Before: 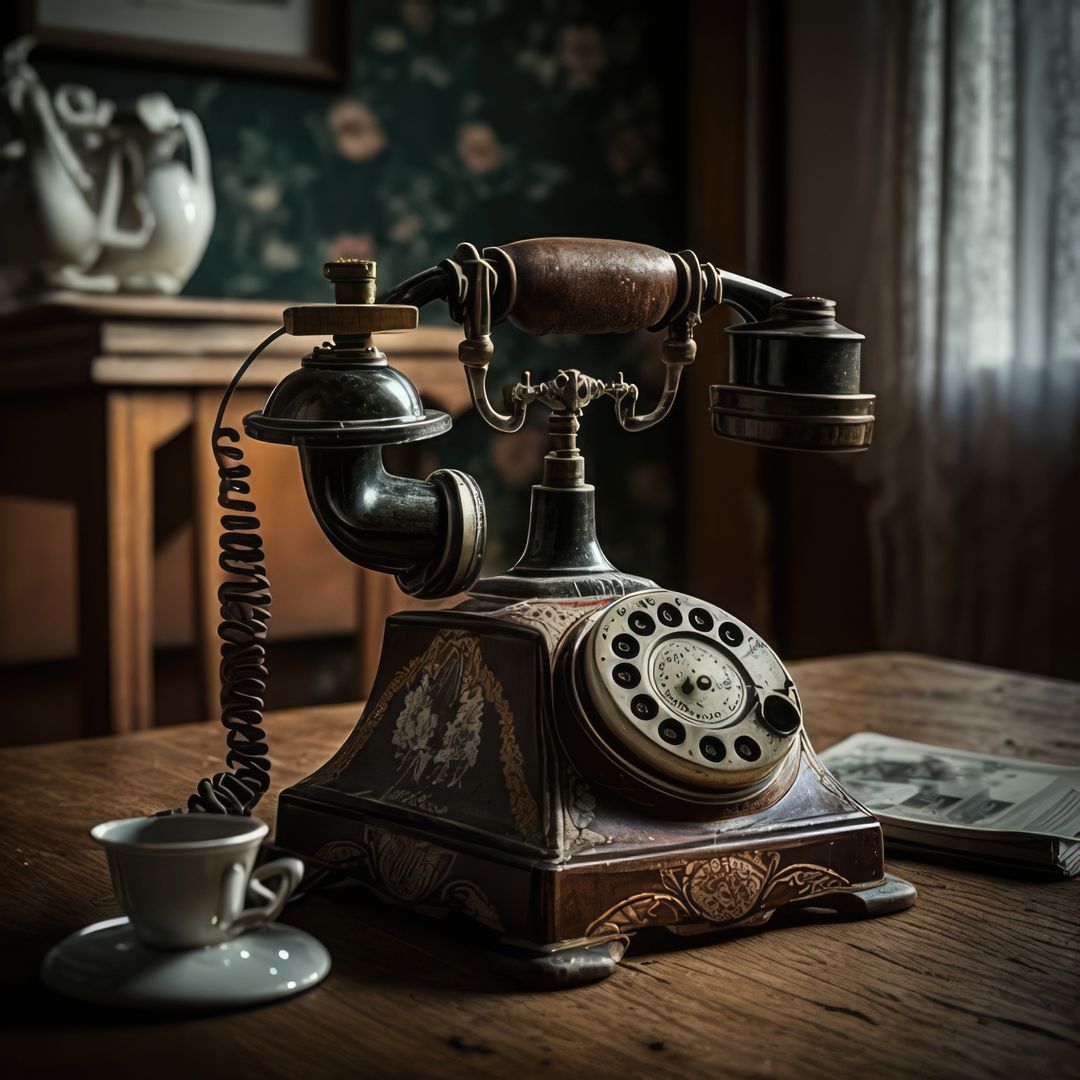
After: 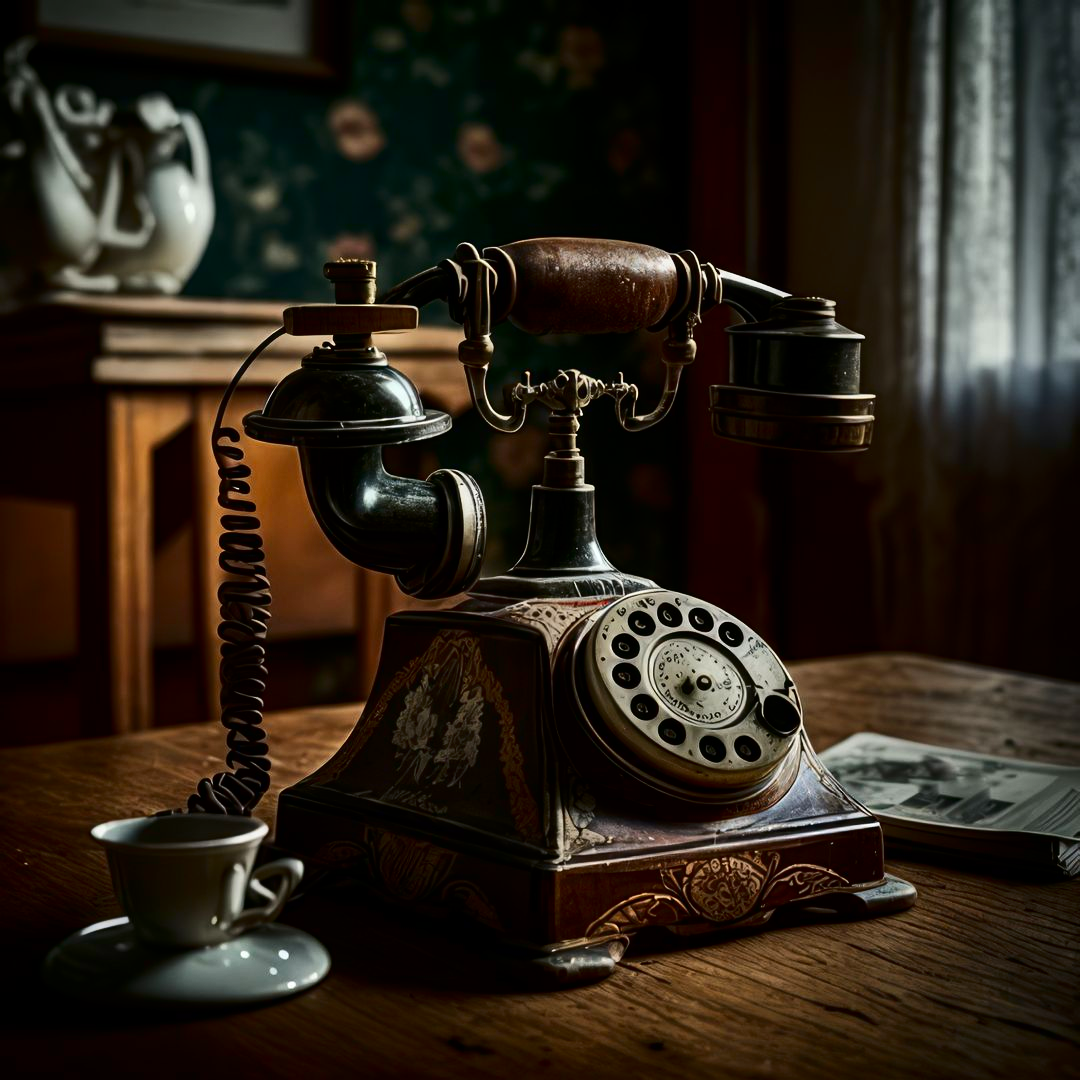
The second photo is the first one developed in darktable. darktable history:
shadows and highlights: shadows 31.75, highlights -31.36, soften with gaussian
contrast equalizer: octaves 7, y [[0.5 ×6], [0.5 ×6], [0.5, 0.5, 0.501, 0.545, 0.707, 0.863], [0 ×6], [0 ×6]]
contrast brightness saturation: contrast 0.131, brightness -0.227, saturation 0.147
